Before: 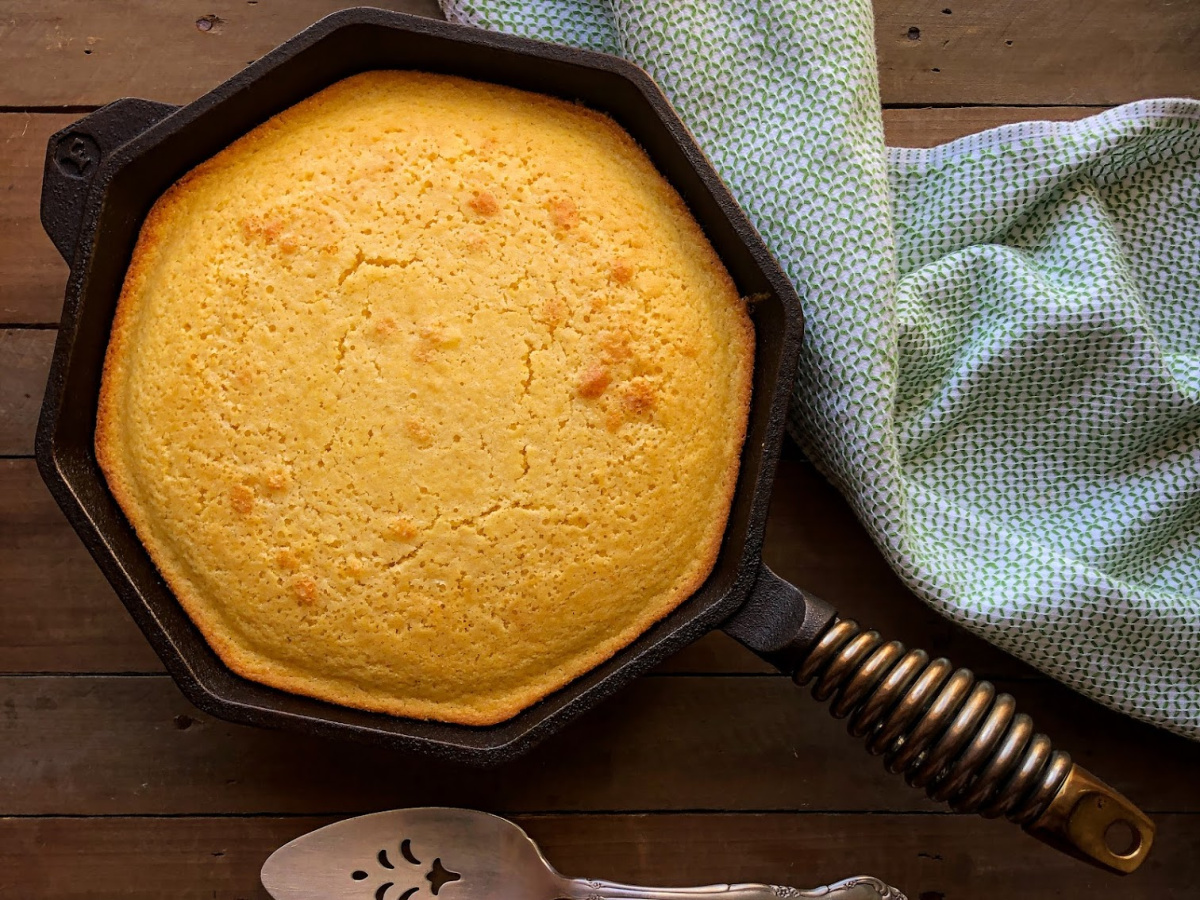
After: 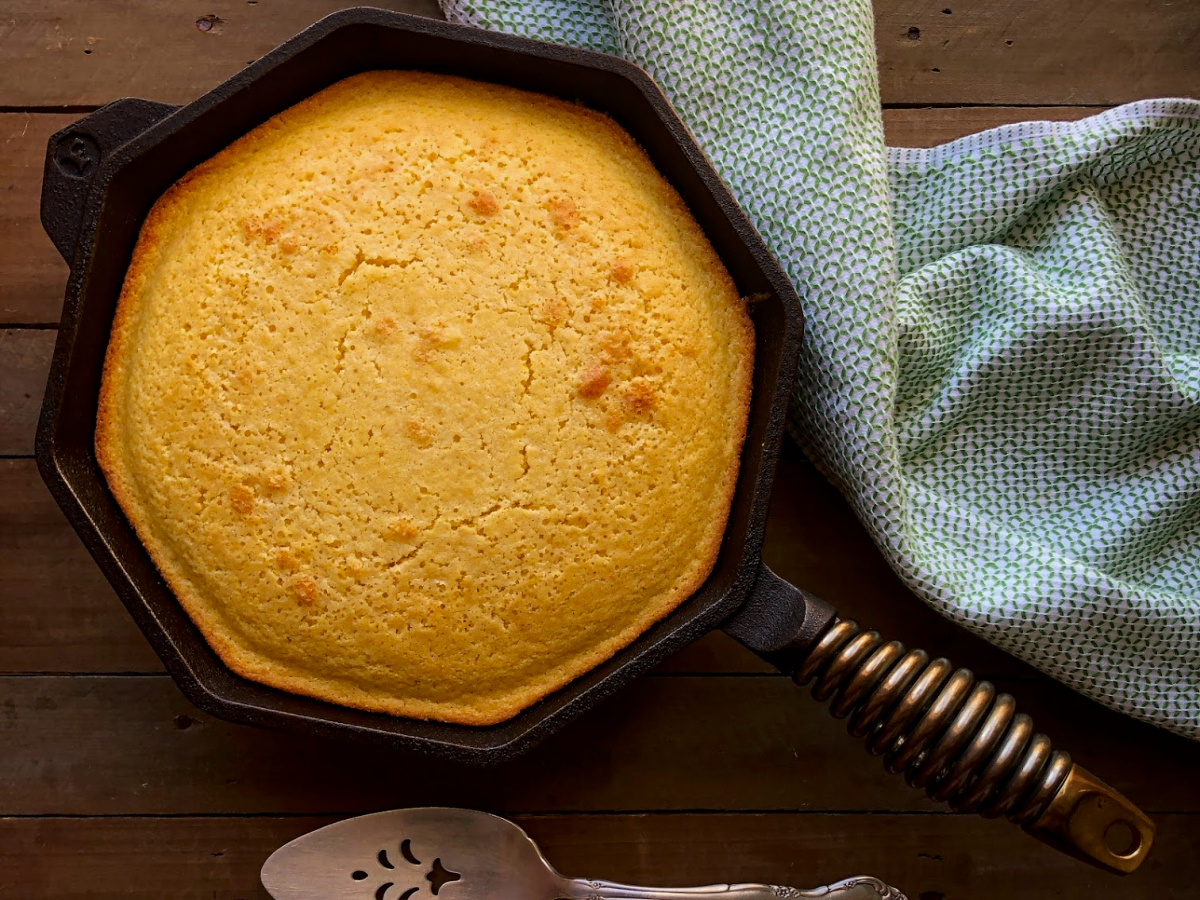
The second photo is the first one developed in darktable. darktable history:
contrast brightness saturation: brightness -0.085
